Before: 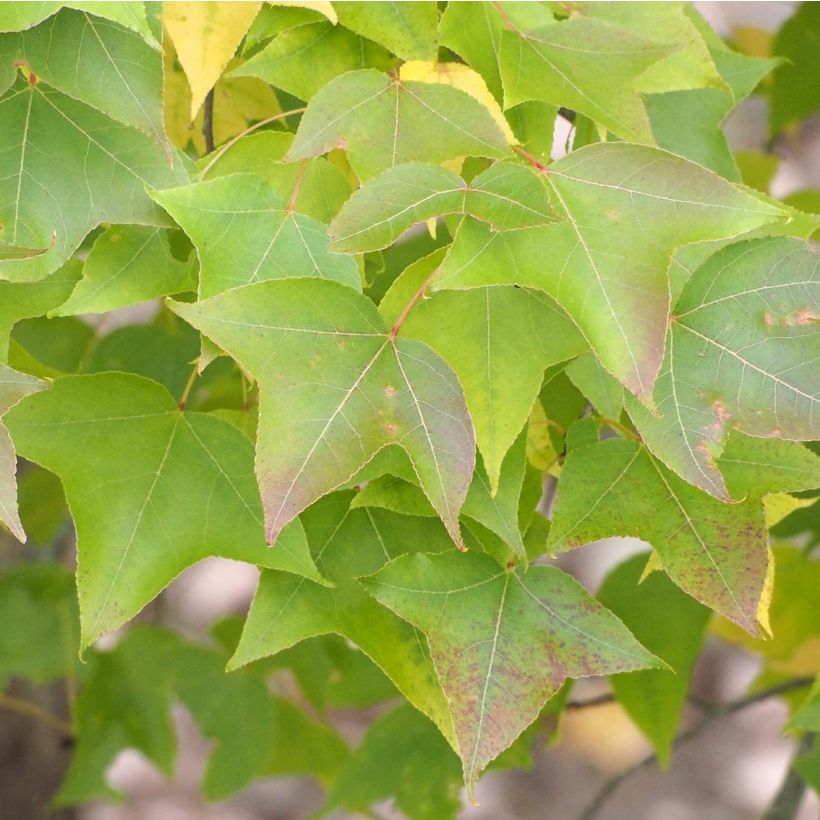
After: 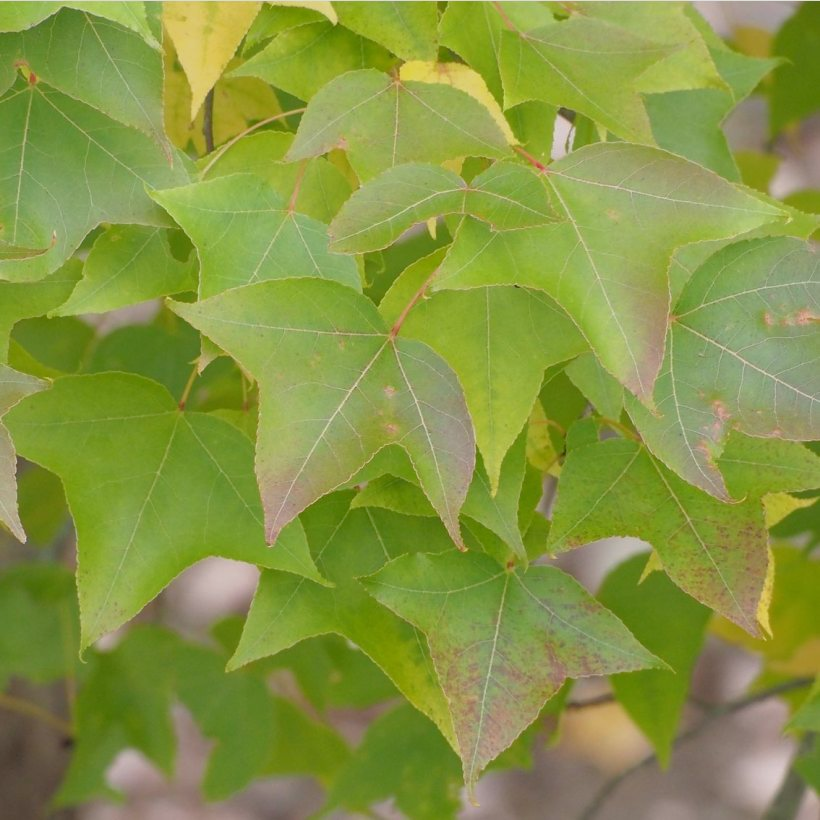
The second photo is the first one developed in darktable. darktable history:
tone equalizer: -8 EV 0.286 EV, -7 EV 0.433 EV, -6 EV 0.401 EV, -5 EV 0.286 EV, -3 EV -0.282 EV, -2 EV -0.442 EV, -1 EV -0.435 EV, +0 EV -0.28 EV, edges refinement/feathering 500, mask exposure compensation -1.57 EV, preserve details no
